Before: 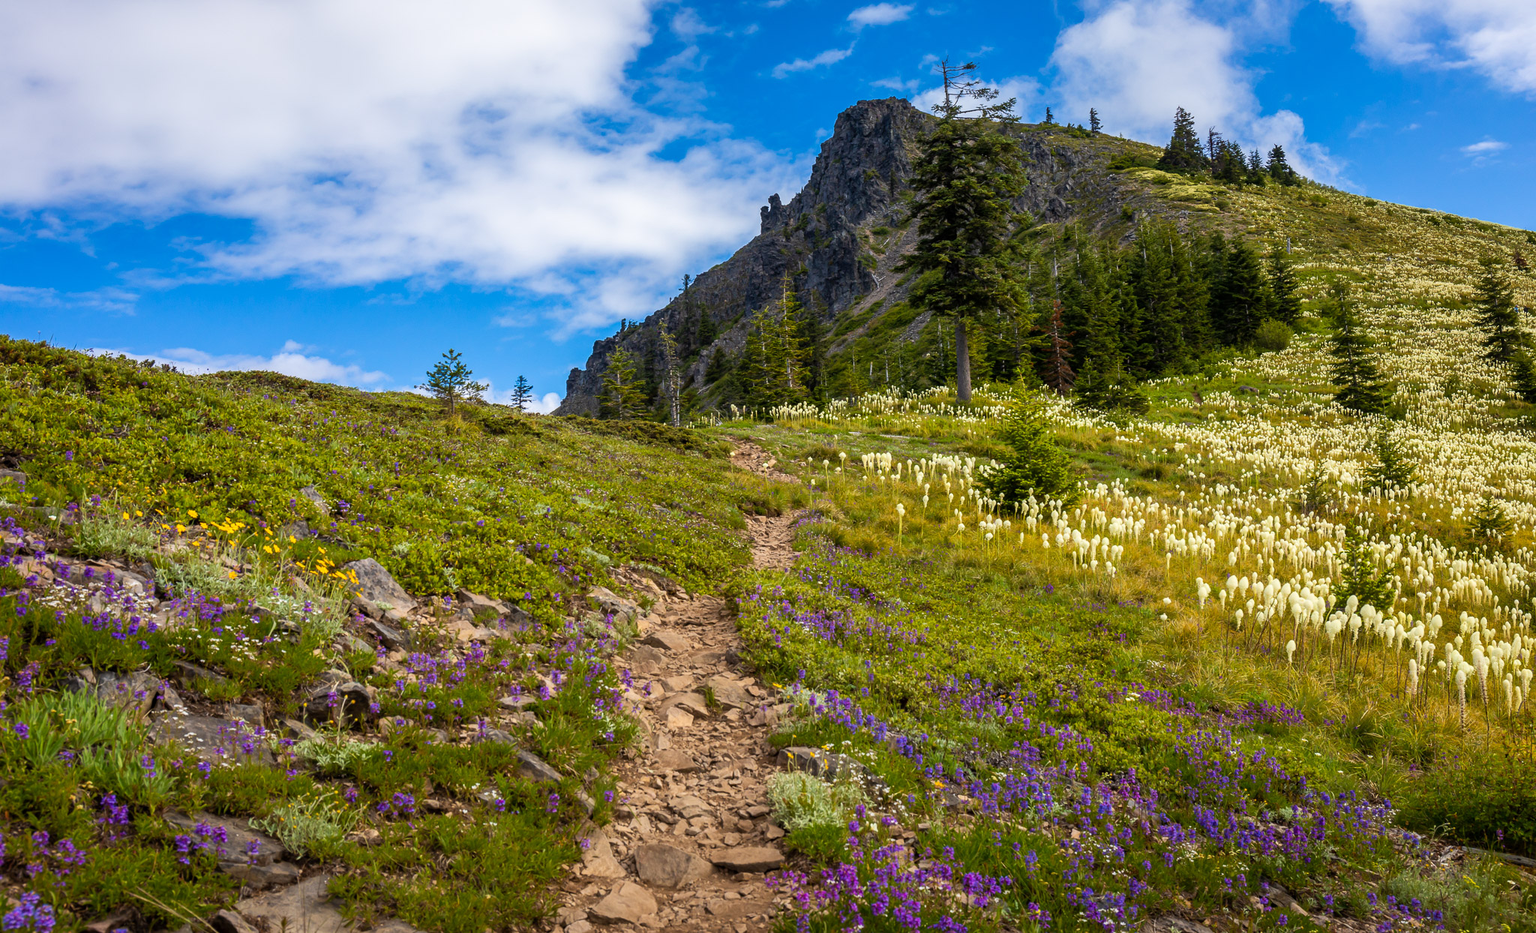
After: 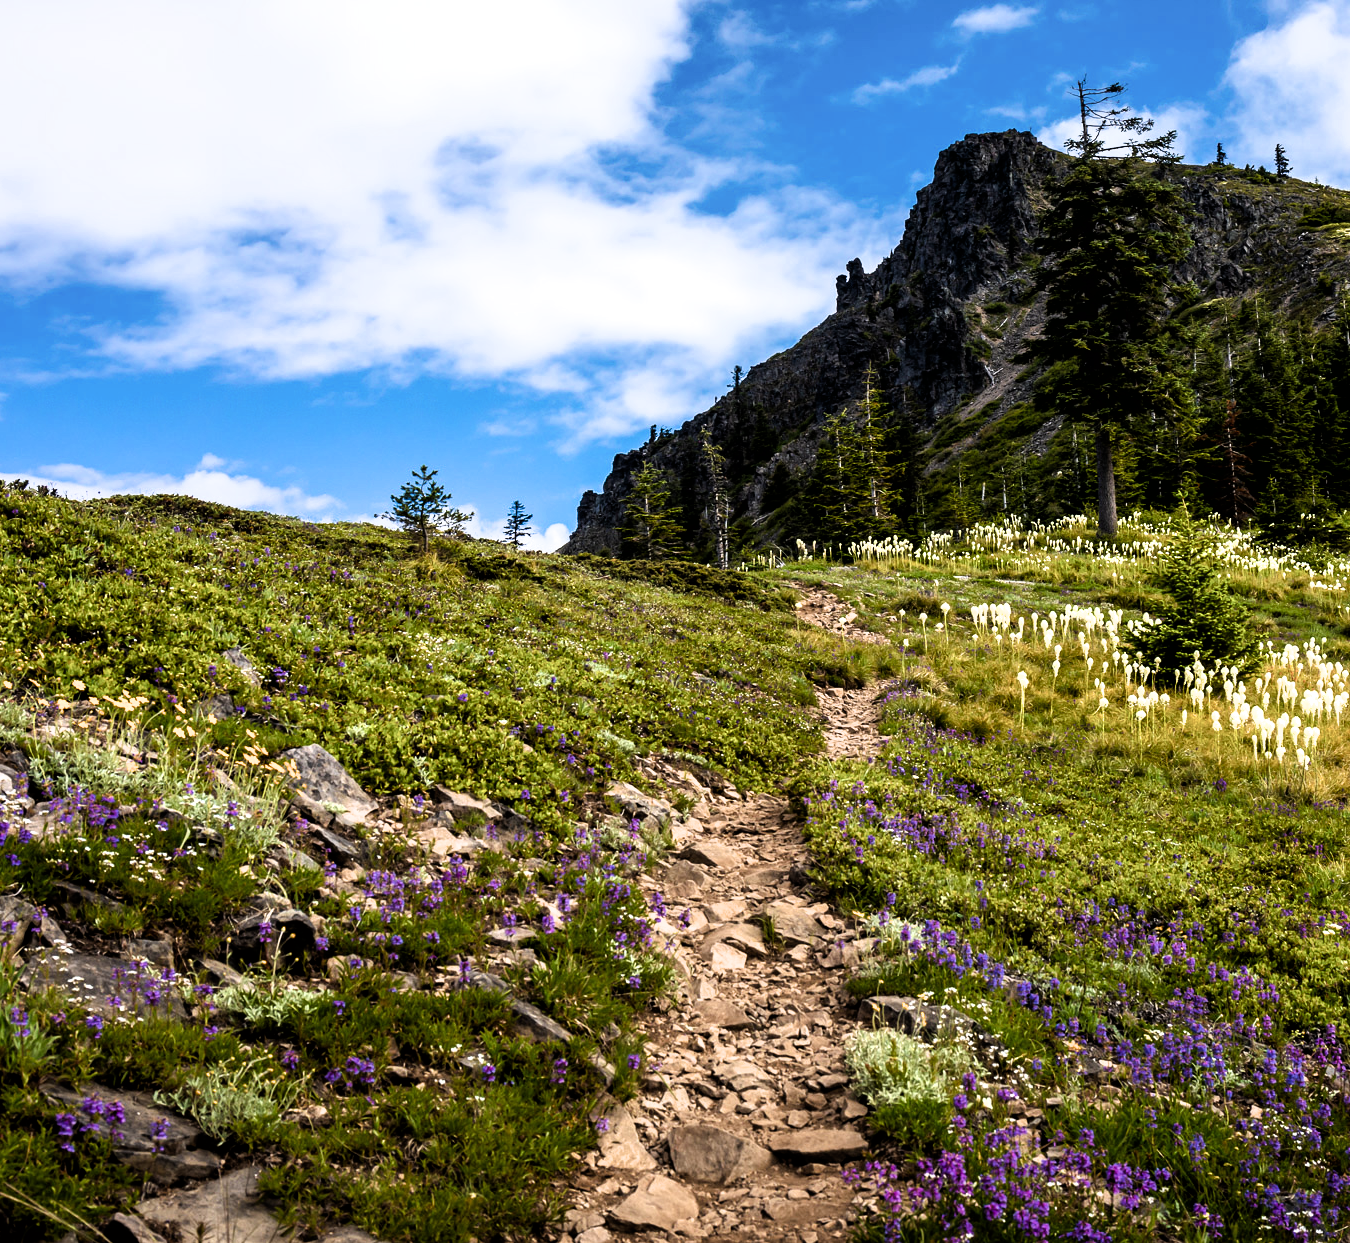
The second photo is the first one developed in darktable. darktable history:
crop and rotate: left 8.739%, right 25.302%
filmic rgb: black relative exposure -8.19 EV, white relative exposure 2.21 EV, hardness 7.08, latitude 85.05%, contrast 1.687, highlights saturation mix -3.49%, shadows ↔ highlights balance -3.06%
